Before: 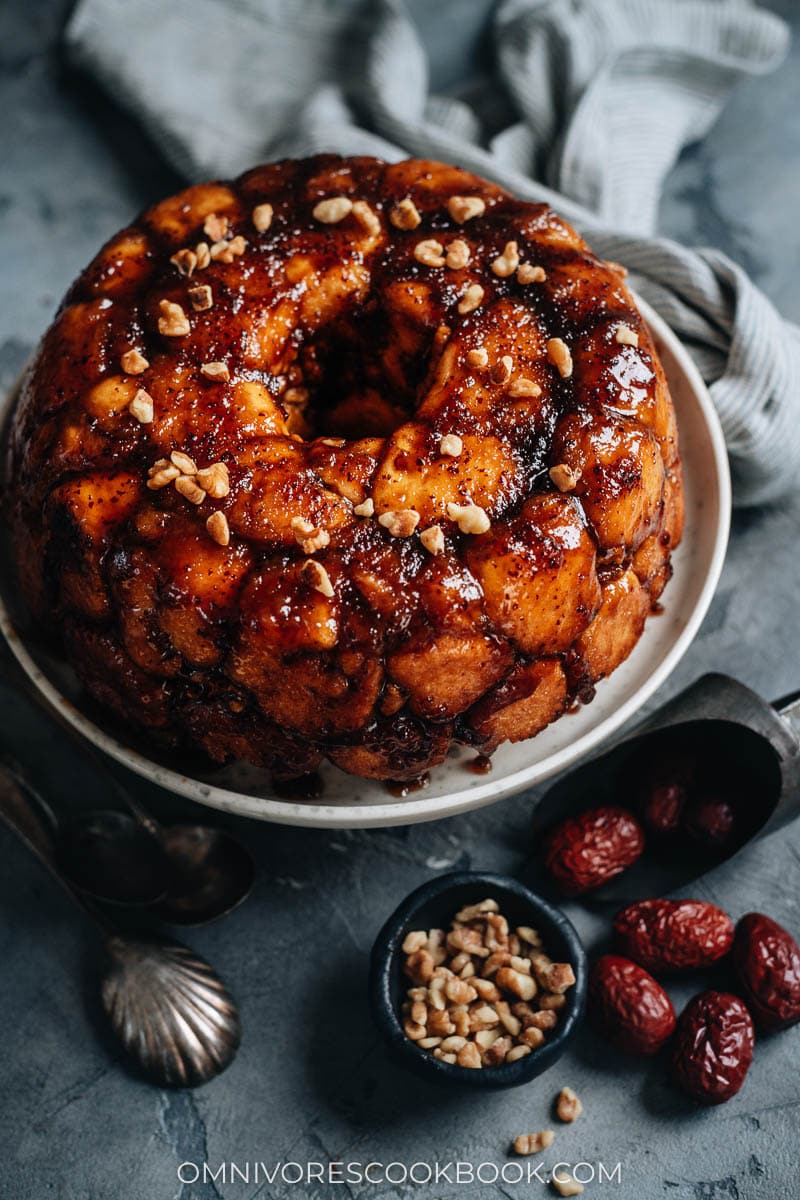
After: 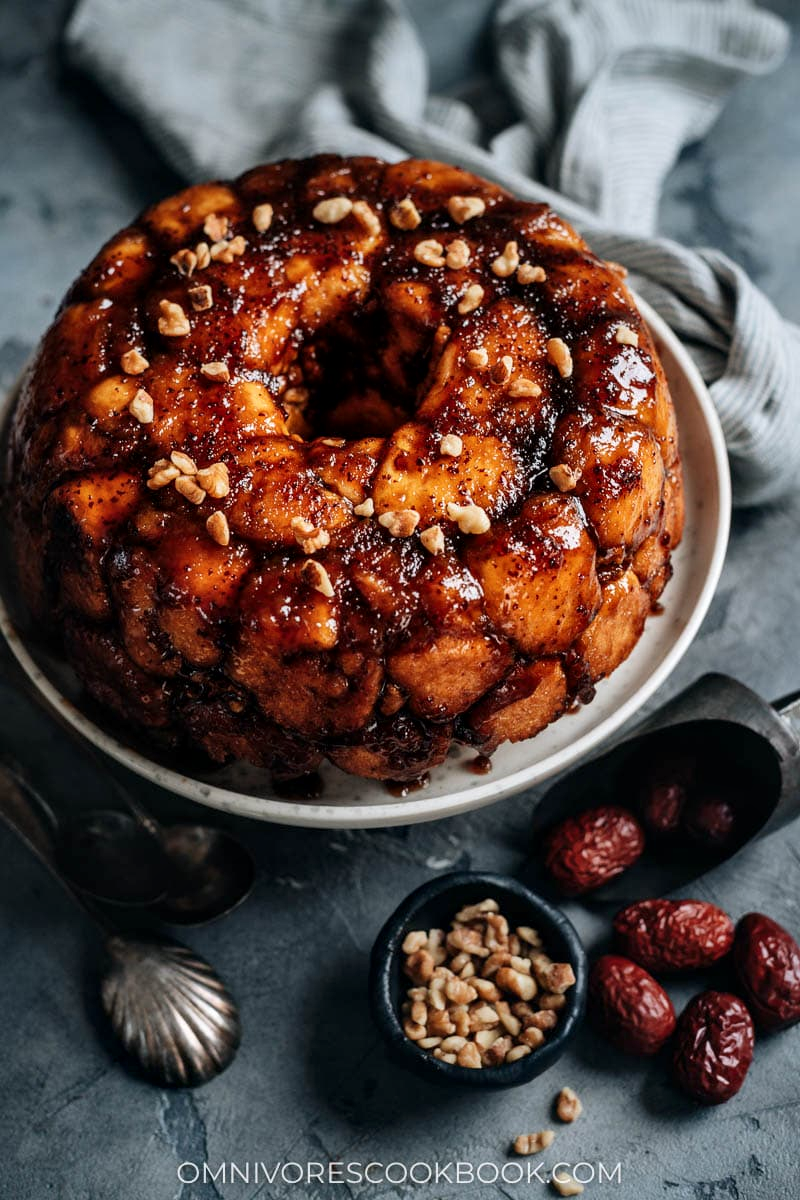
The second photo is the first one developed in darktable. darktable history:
local contrast: mode bilateral grid, contrast 25, coarseness 50, detail 123%, midtone range 0.2
